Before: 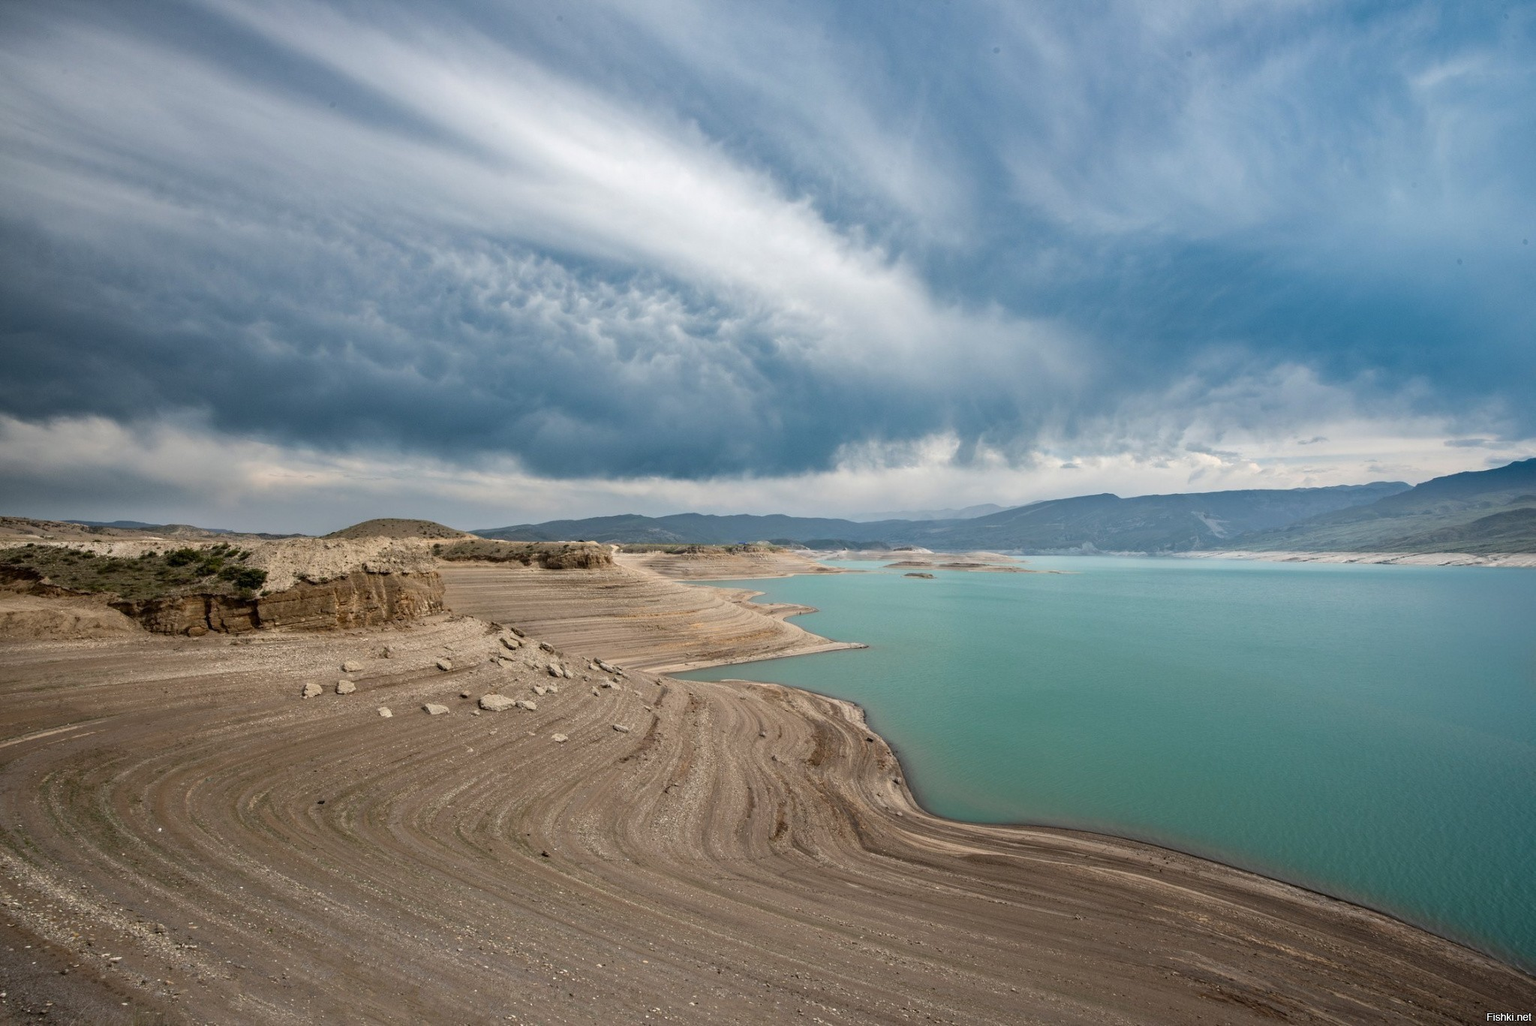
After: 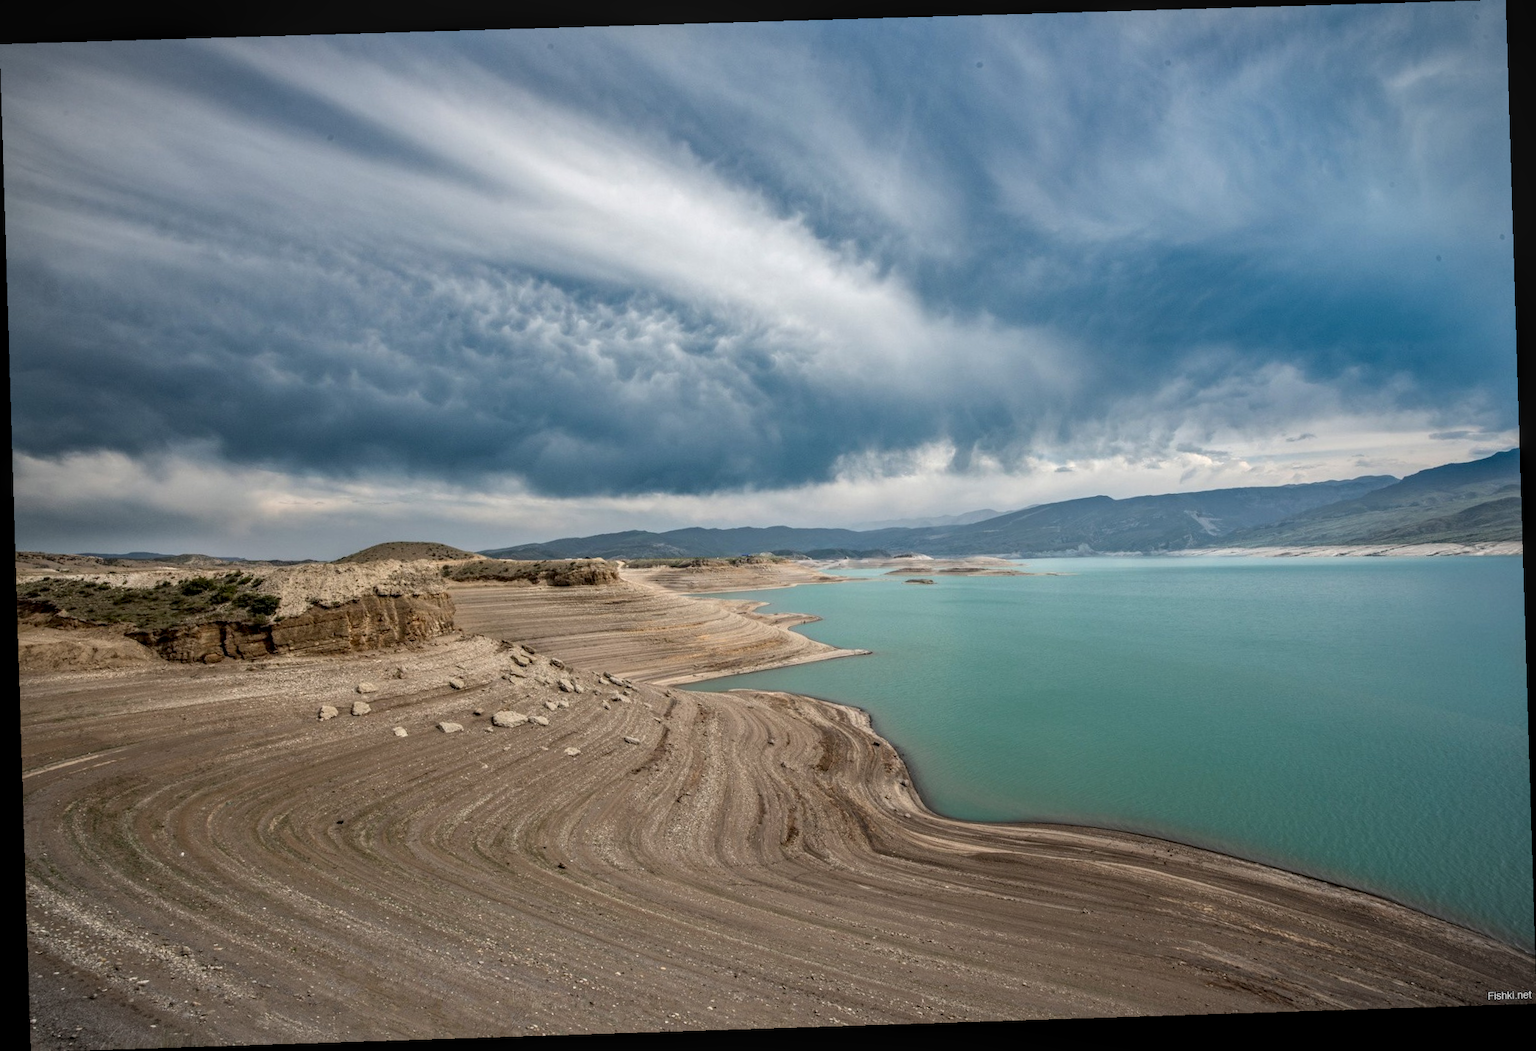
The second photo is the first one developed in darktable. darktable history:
rotate and perspective: rotation -1.77°, lens shift (horizontal) 0.004, automatic cropping off
local contrast: highlights 0%, shadows 0%, detail 133%
vignetting: fall-off start 100%, brightness -0.282, width/height ratio 1.31
